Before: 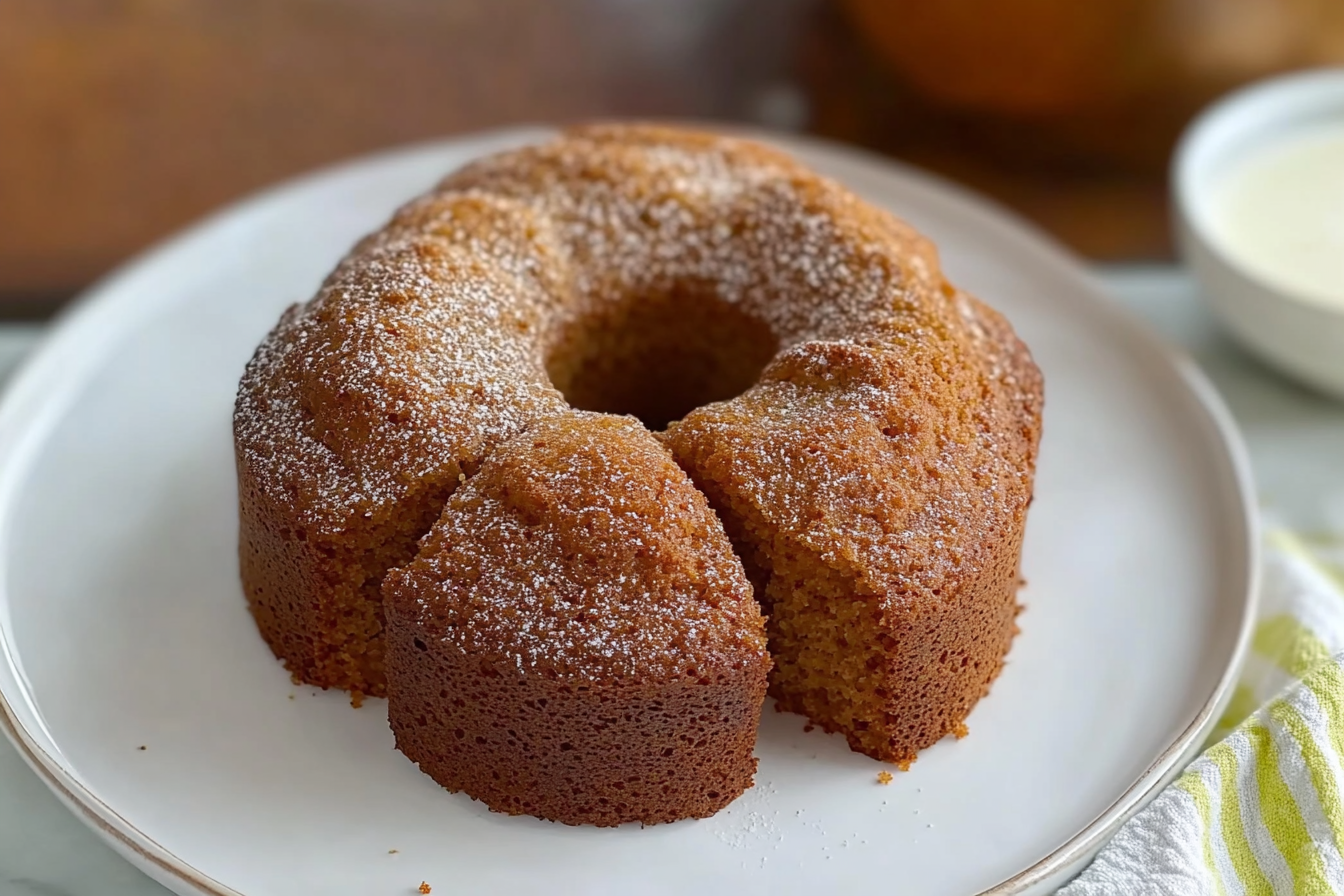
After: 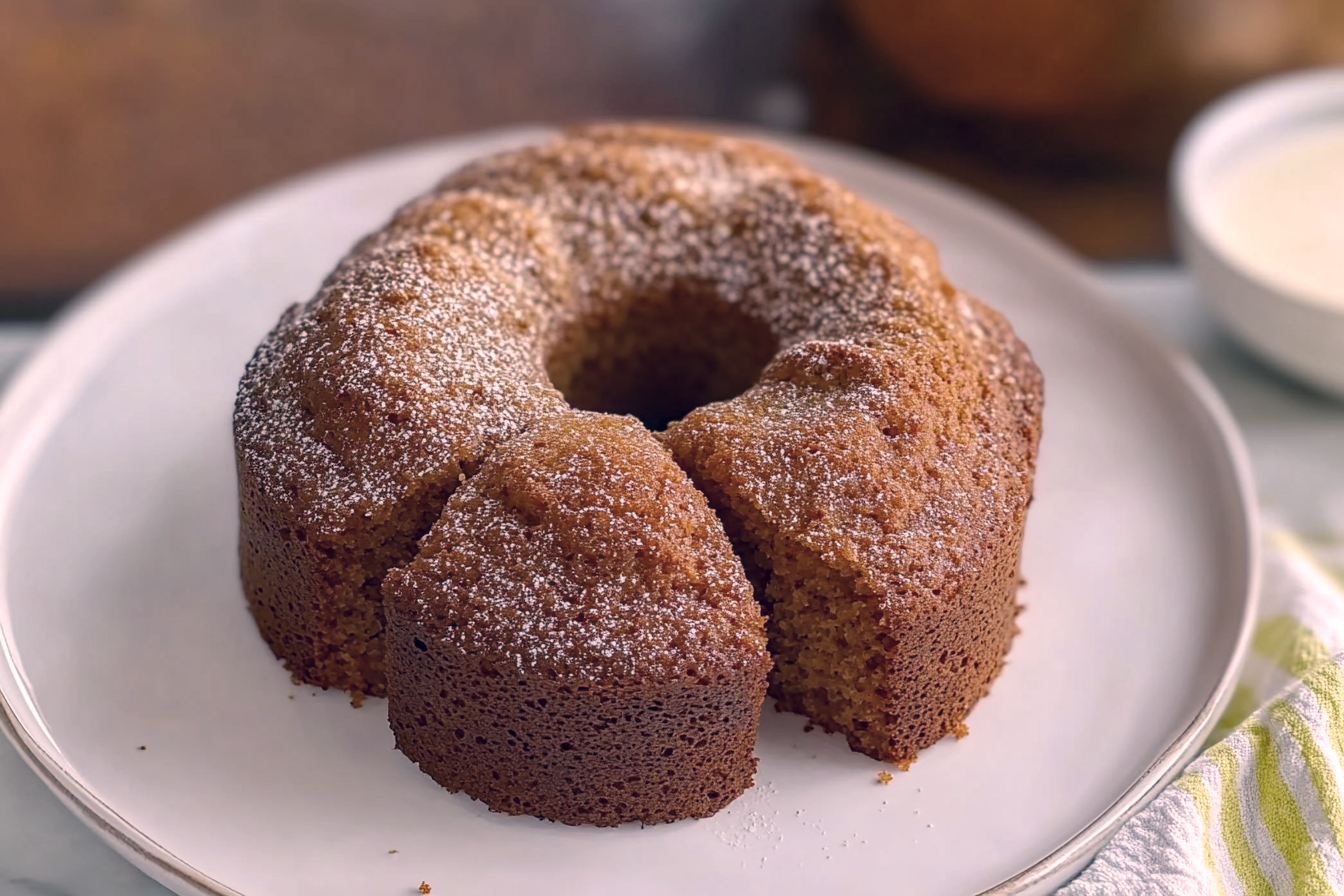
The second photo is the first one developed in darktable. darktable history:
local contrast: on, module defaults
color correction: highlights a* 14.46, highlights b* 5.85, shadows a* -5.53, shadows b* -15.24, saturation 0.85
